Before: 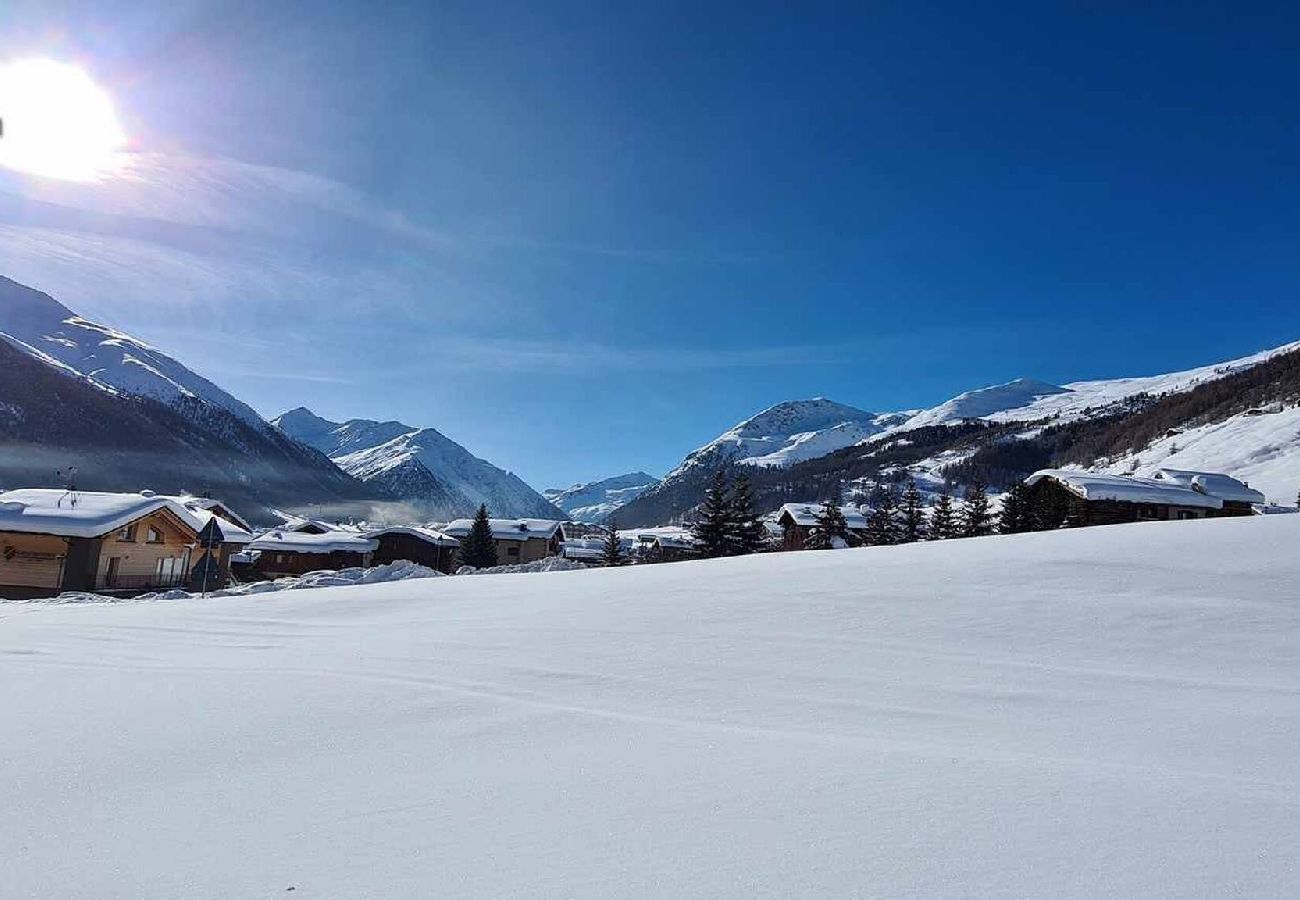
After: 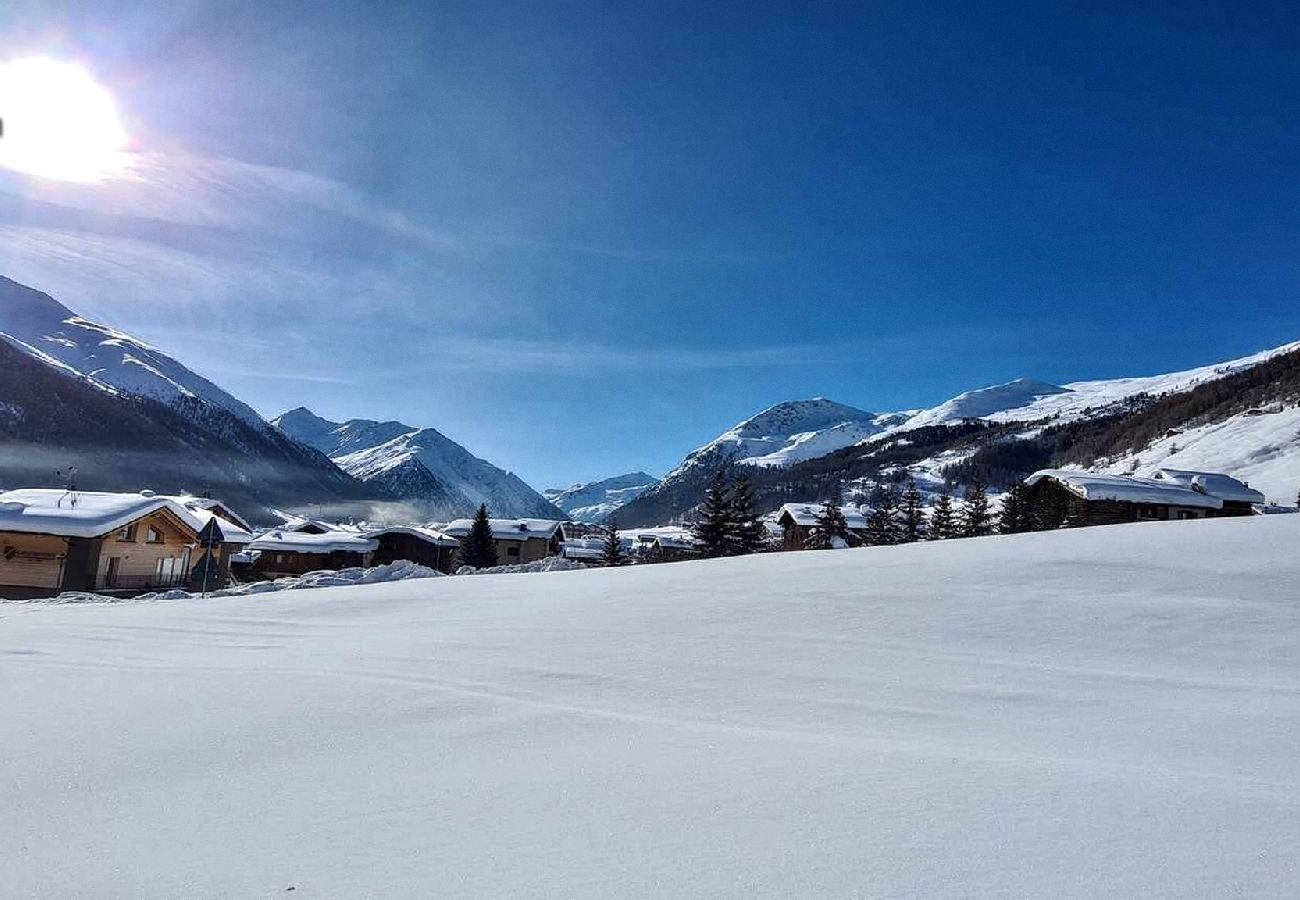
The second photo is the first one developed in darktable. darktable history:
grain: coarseness 0.09 ISO, strength 10%
contrast equalizer: y [[0.536, 0.565, 0.581, 0.516, 0.52, 0.491], [0.5 ×6], [0.5 ×6], [0 ×6], [0 ×6]]
local contrast: detail 110%
